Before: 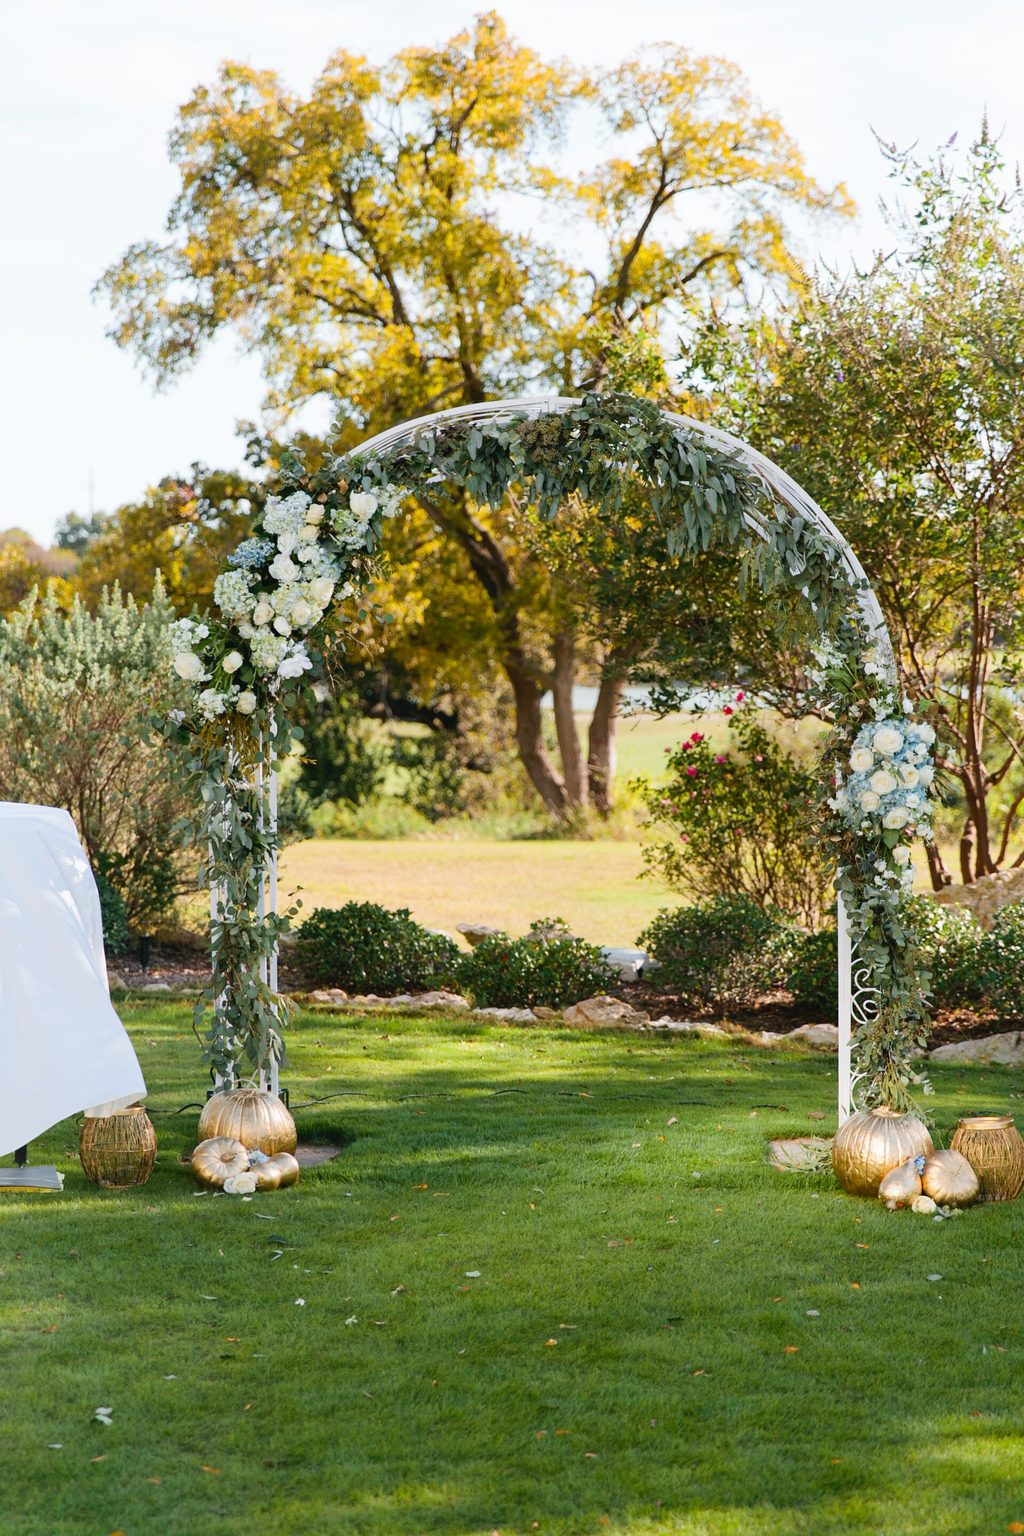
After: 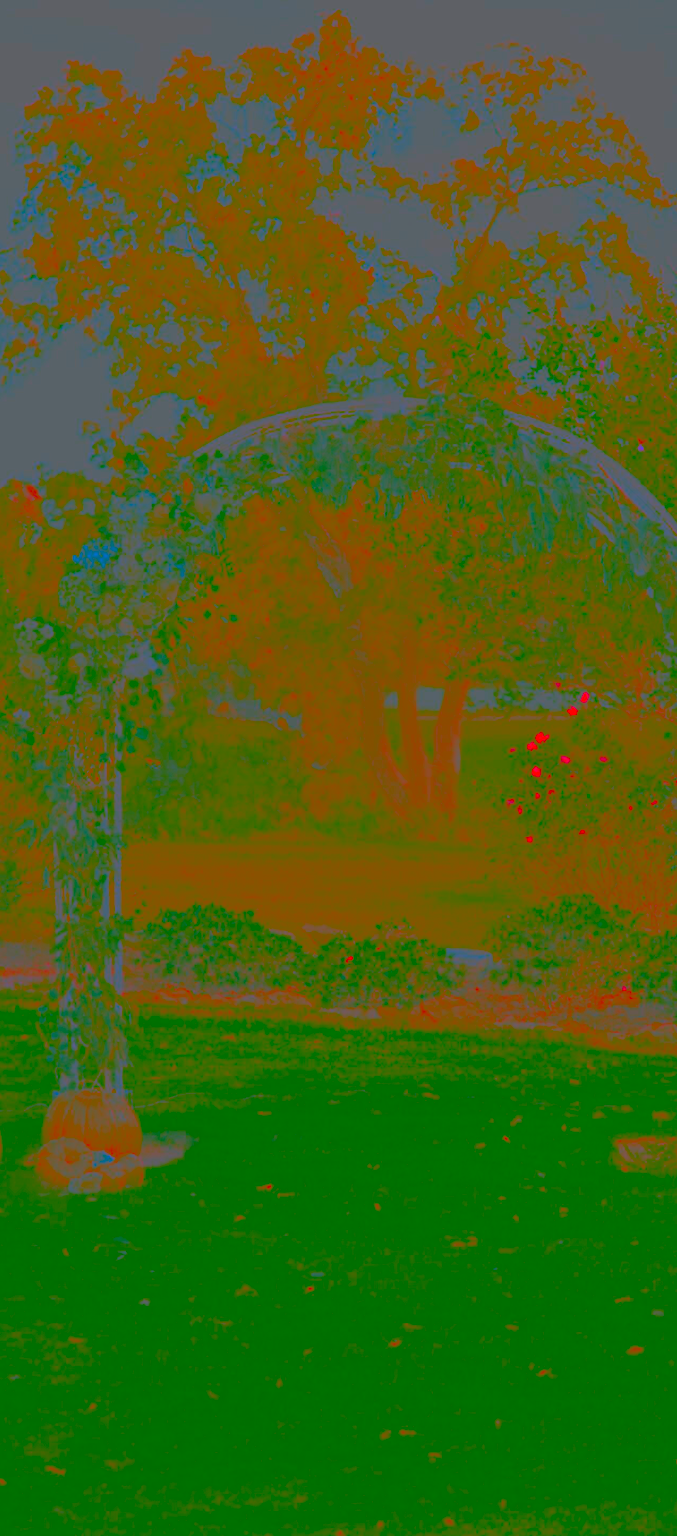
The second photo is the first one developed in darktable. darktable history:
crop and rotate: left 15.227%, right 18.577%
exposure: black level correction 0.001, exposure 1.83 EV, compensate exposure bias true, compensate highlight preservation false
contrast brightness saturation: contrast -0.983, brightness -0.176, saturation 0.738
